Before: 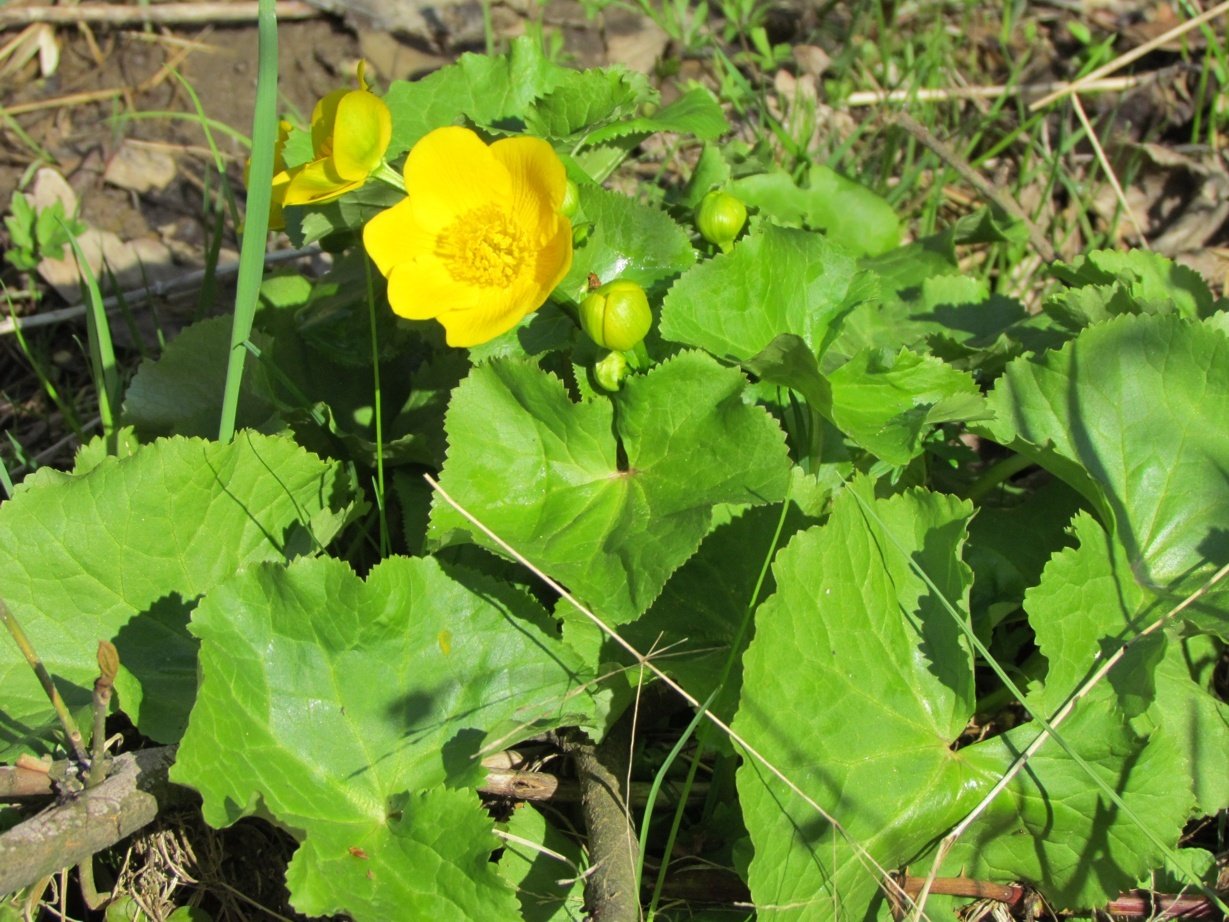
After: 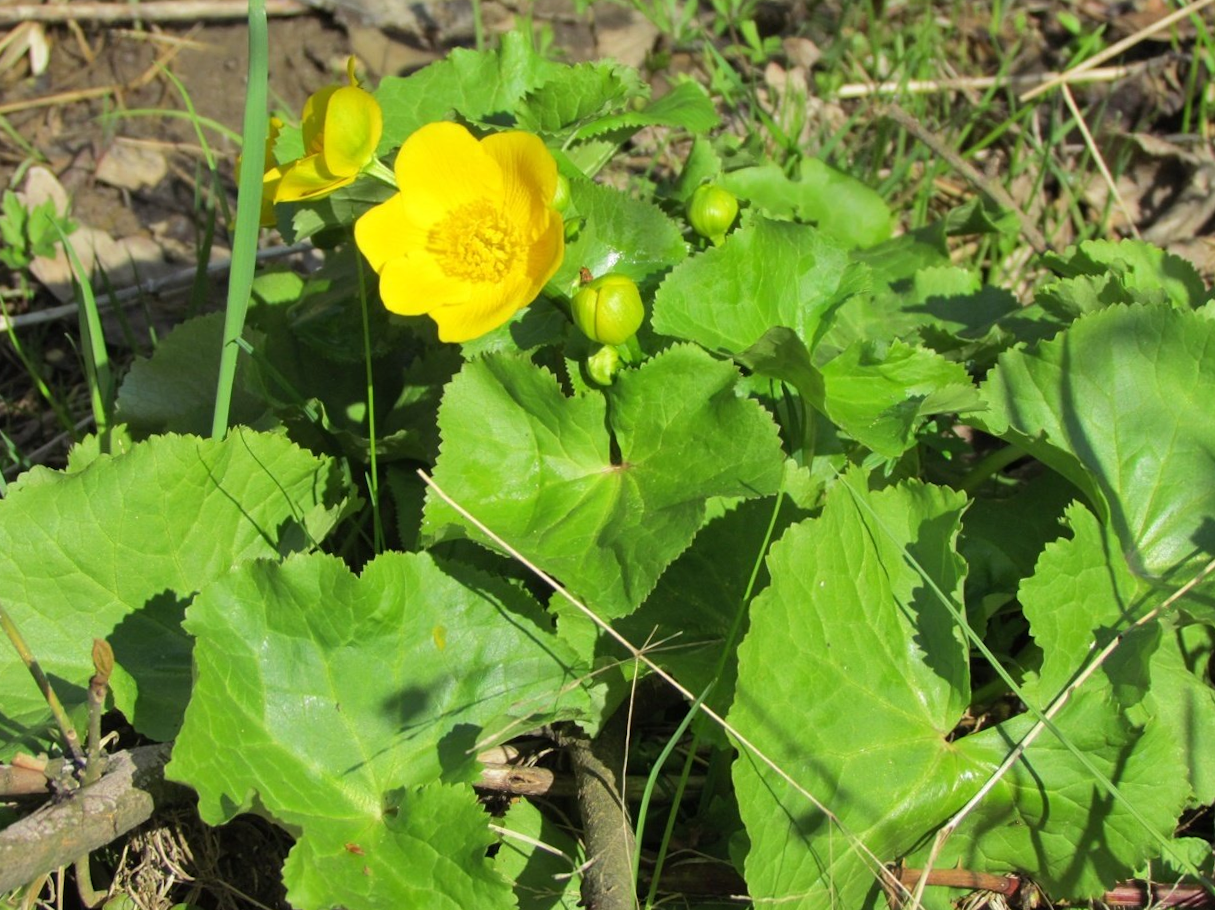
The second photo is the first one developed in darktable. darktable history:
rotate and perspective: rotation -0.45°, automatic cropping original format, crop left 0.008, crop right 0.992, crop top 0.012, crop bottom 0.988
exposure: compensate highlight preservation false
